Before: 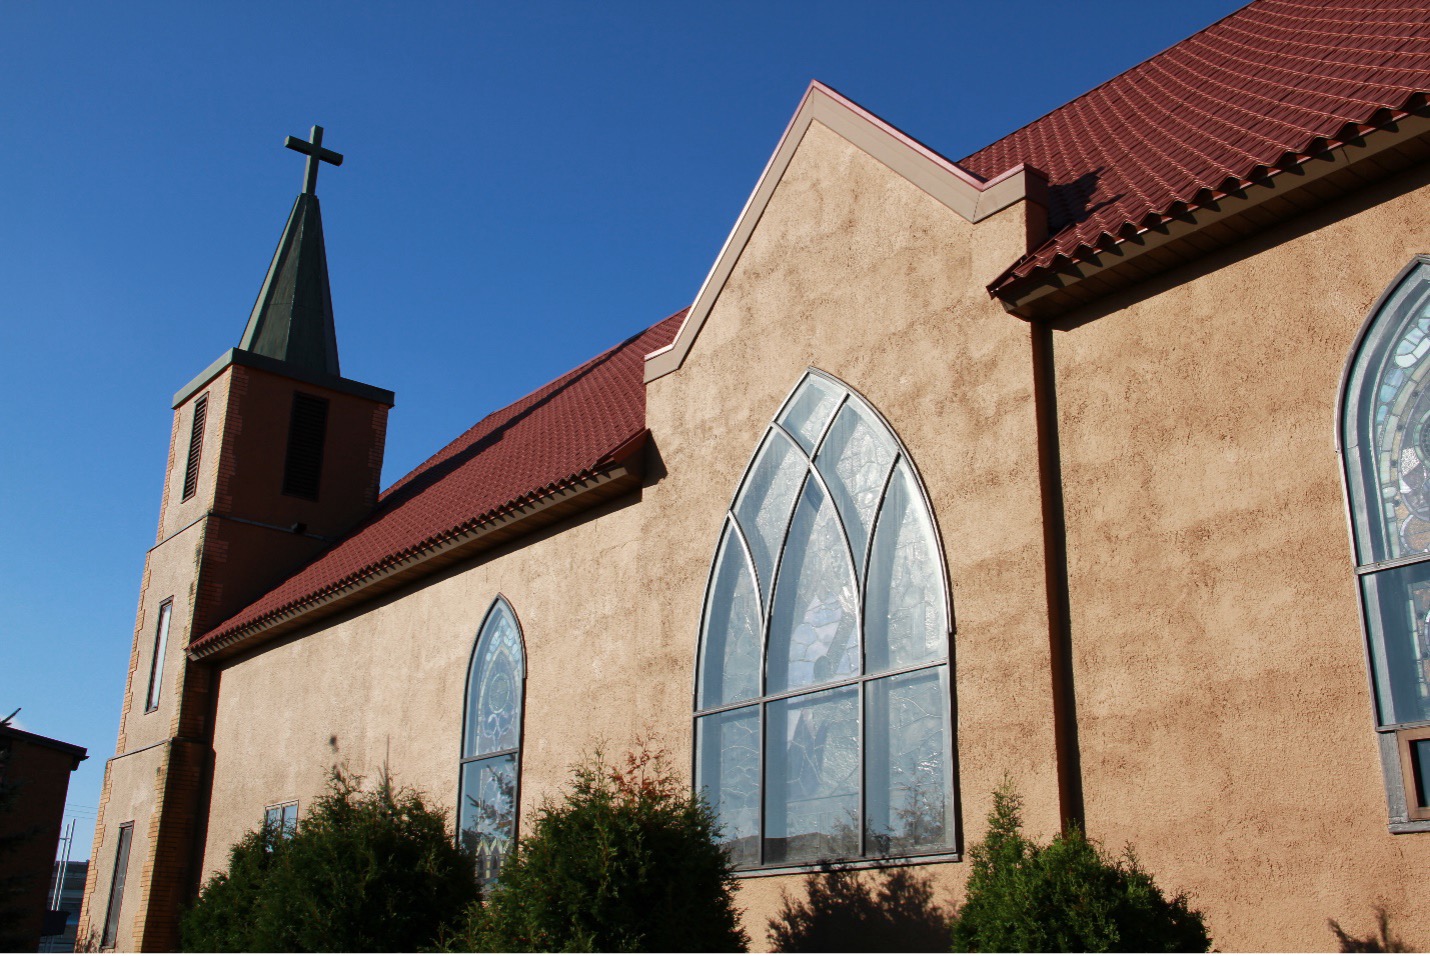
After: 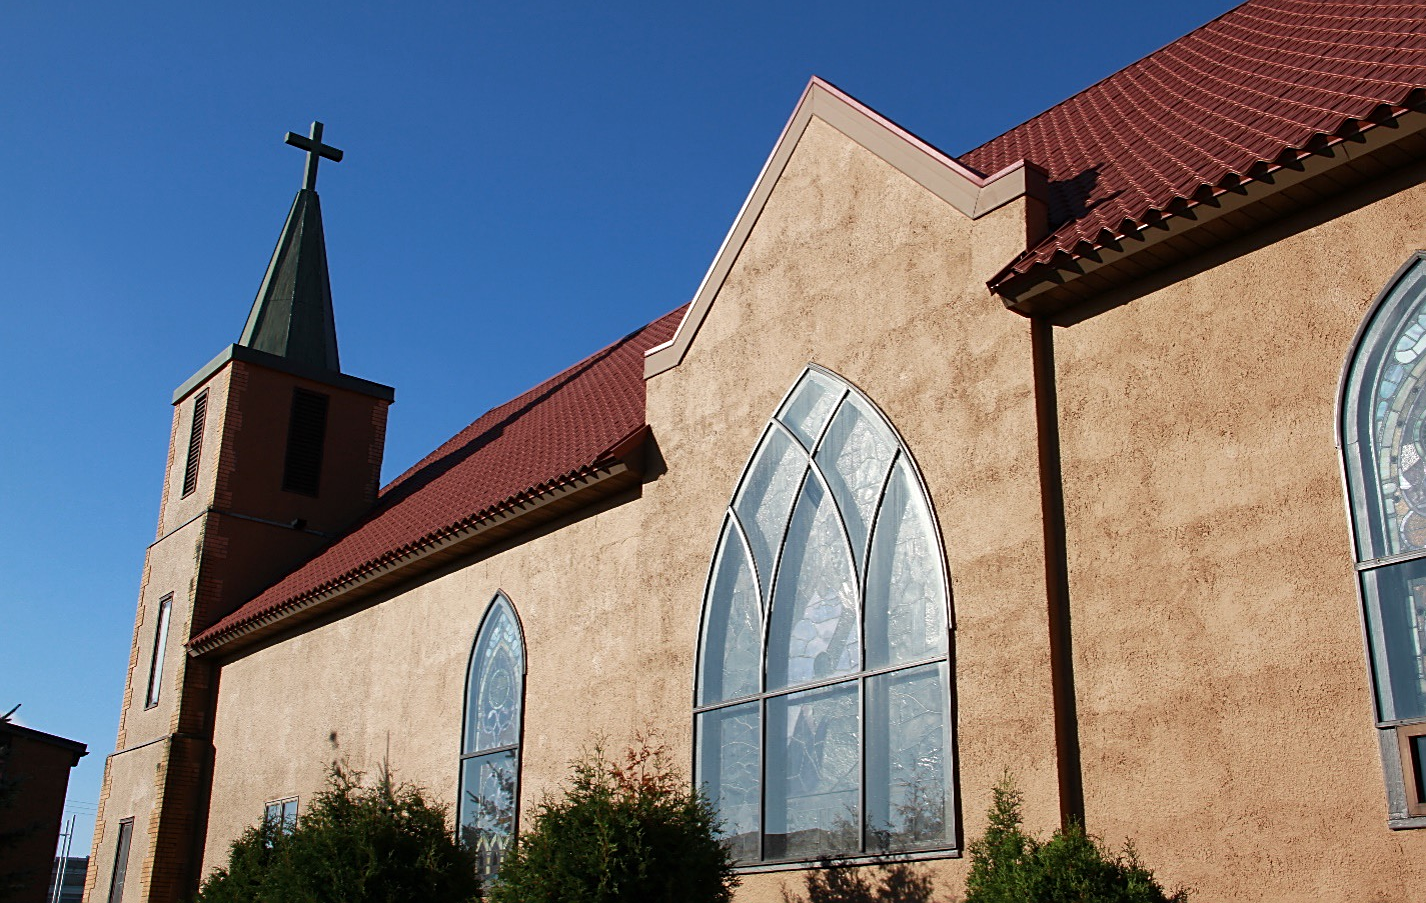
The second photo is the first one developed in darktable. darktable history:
tone equalizer: on, module defaults
rotate and perspective: automatic cropping off
crop: top 0.448%, right 0.264%, bottom 5.045%
sharpen: on, module defaults
